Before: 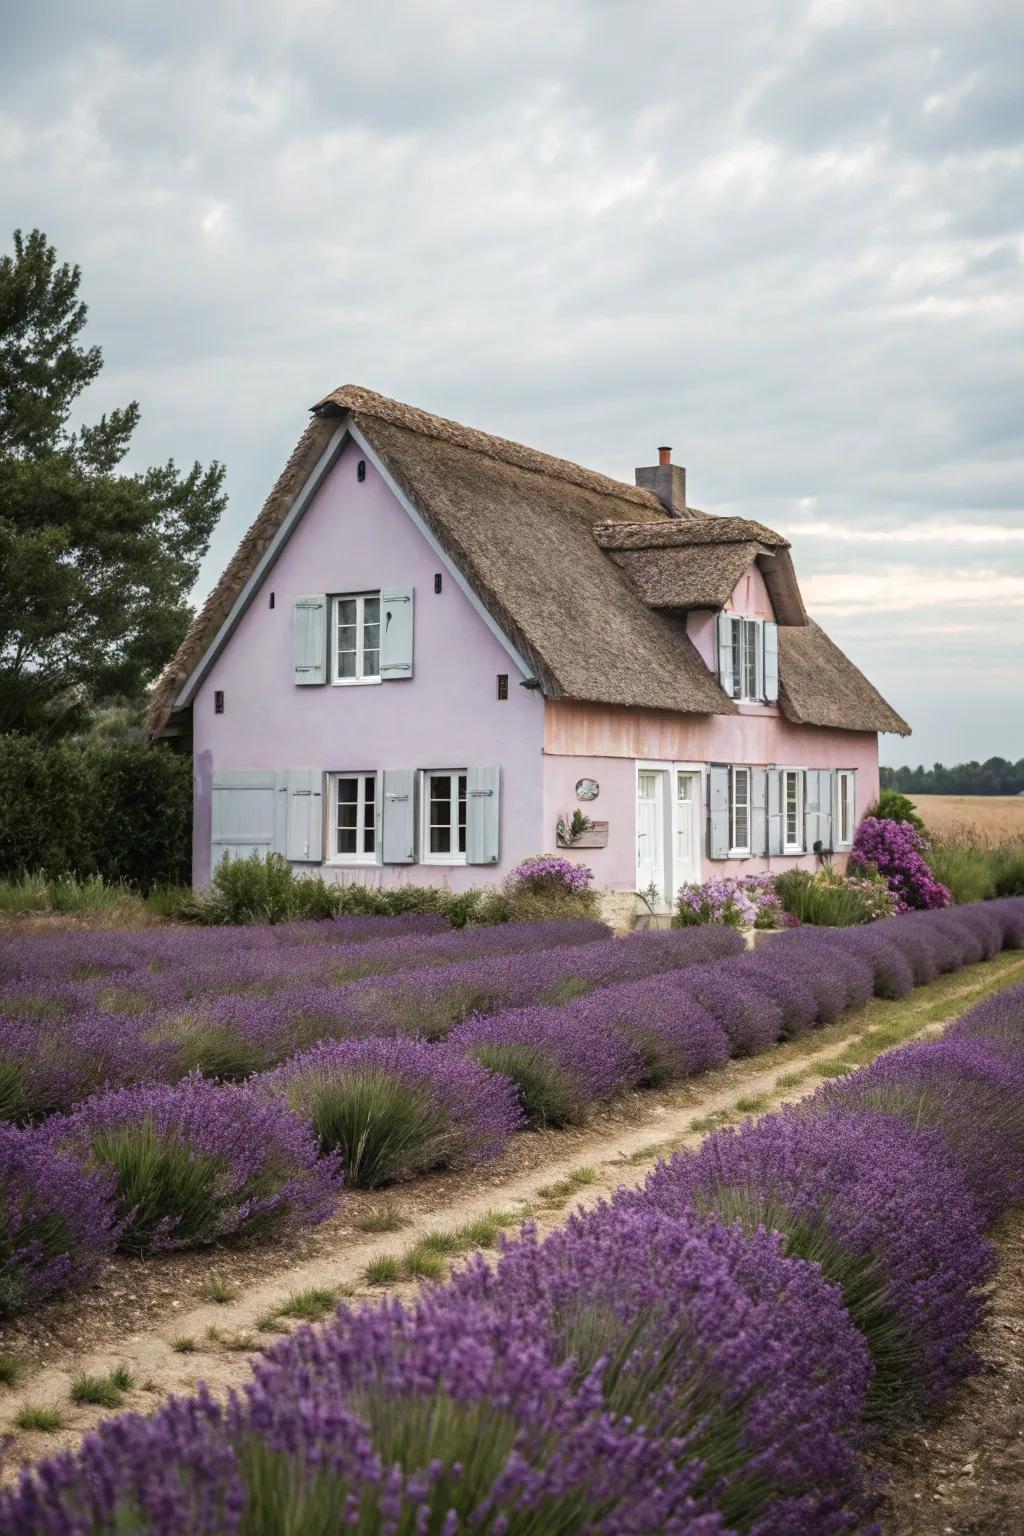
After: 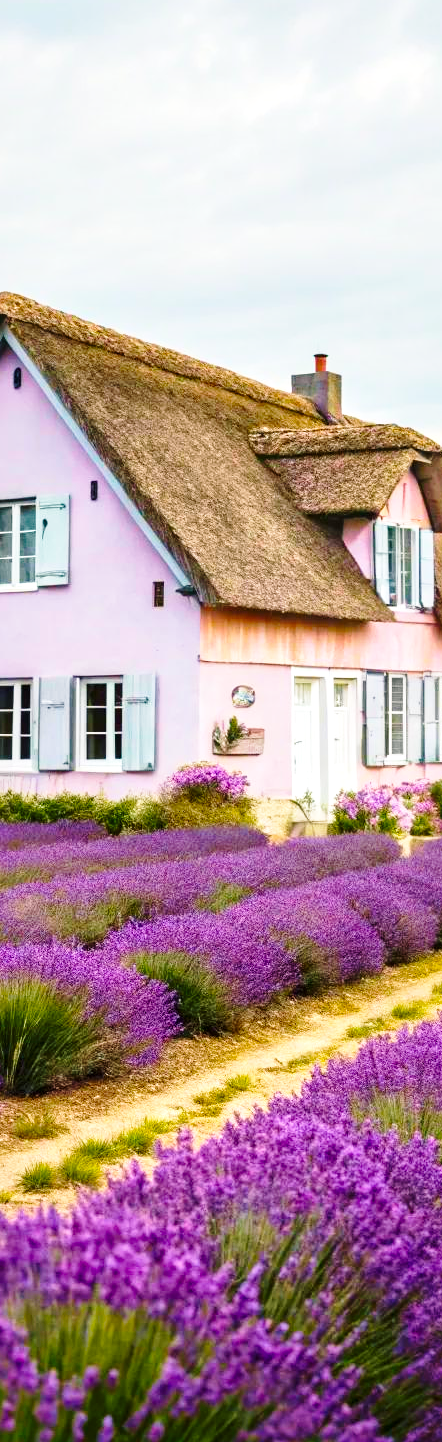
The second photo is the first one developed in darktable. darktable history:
velvia: on, module defaults
crop: left 33.644%, top 6.085%, right 23.12%
local contrast: mode bilateral grid, contrast 20, coarseness 49, detail 141%, midtone range 0.2
color balance rgb: shadows lift › chroma 2.006%, shadows lift › hue 220.66°, perceptual saturation grading › global saturation 41.549%, global vibrance 50.16%
base curve: curves: ch0 [(0, 0) (0.028, 0.03) (0.121, 0.232) (0.46, 0.748) (0.859, 0.968) (1, 1)], preserve colors none
